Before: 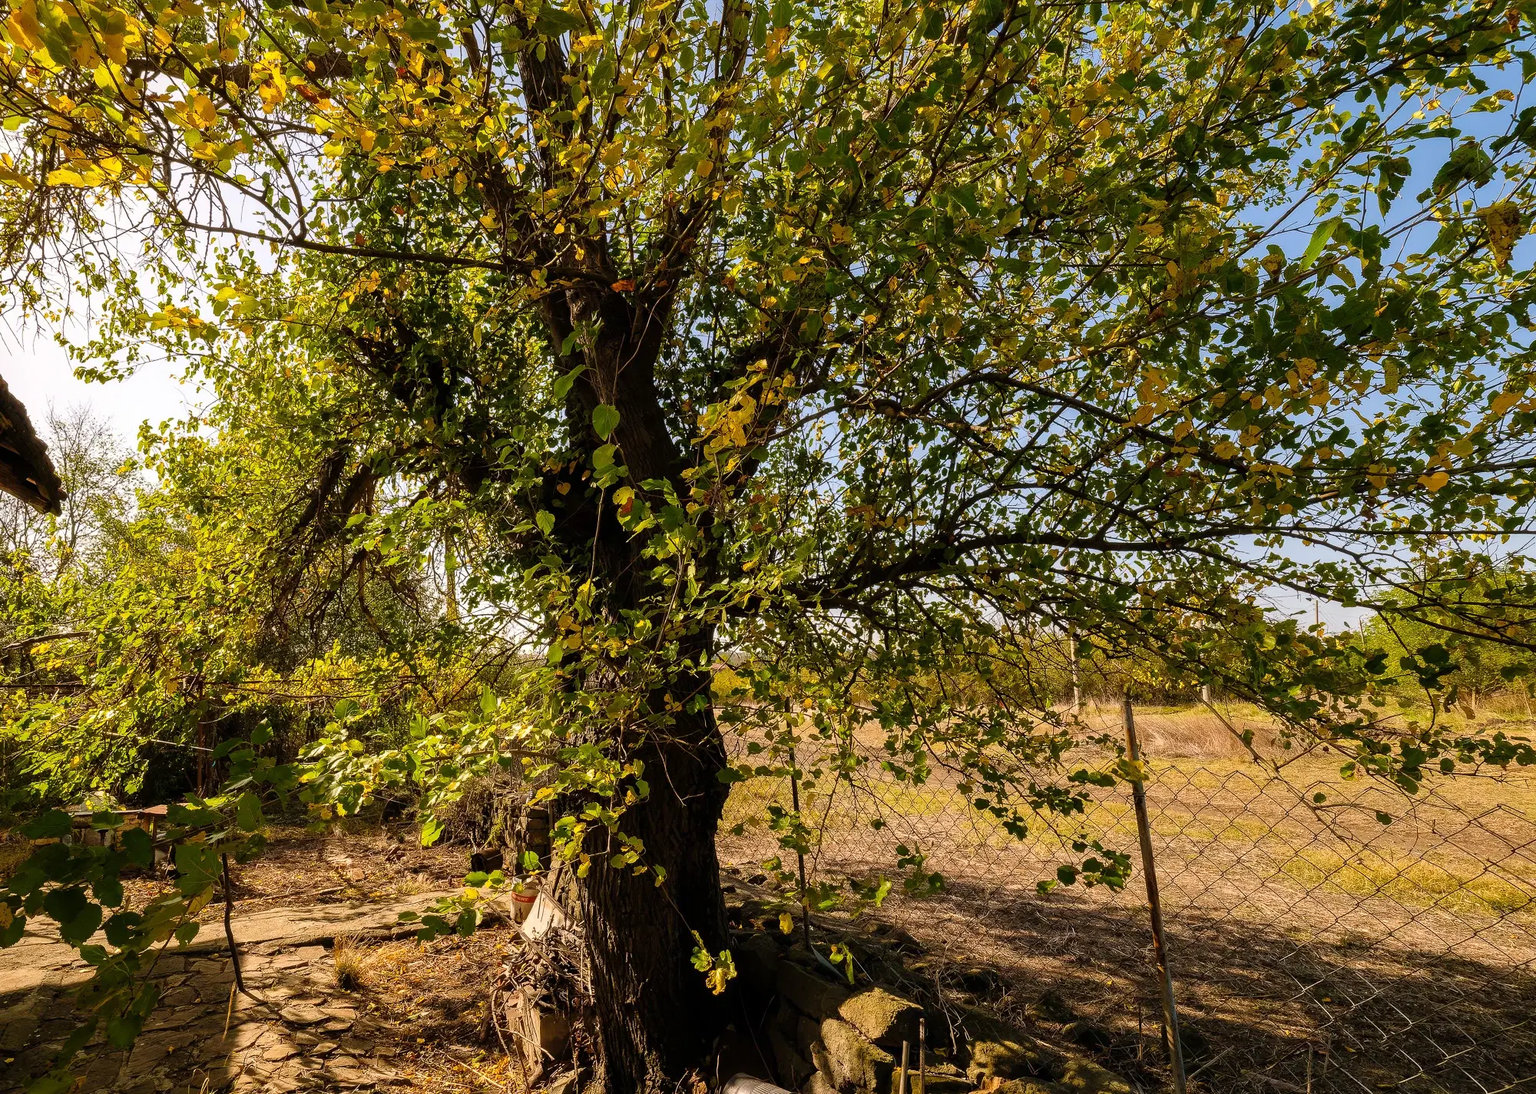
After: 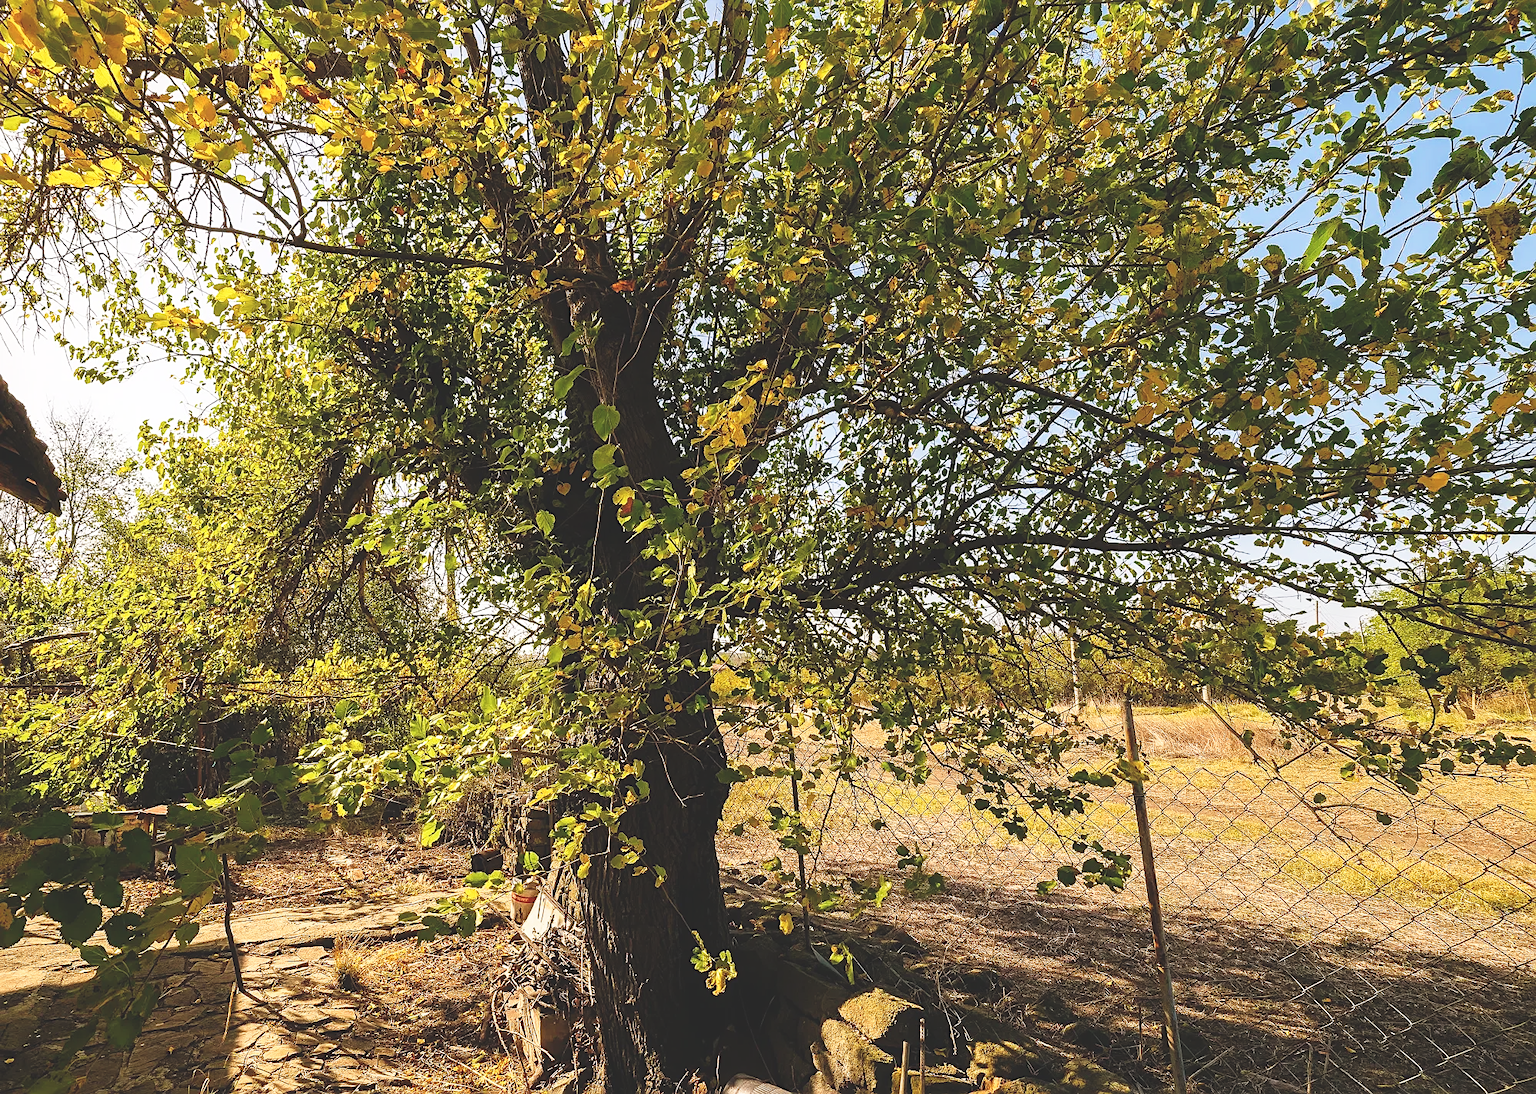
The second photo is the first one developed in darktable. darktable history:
exposure: black level correction -0.015, compensate highlight preservation false
base curve: curves: ch0 [(0, 0) (0.579, 0.807) (1, 1)], preserve colors none
sharpen: on, module defaults
